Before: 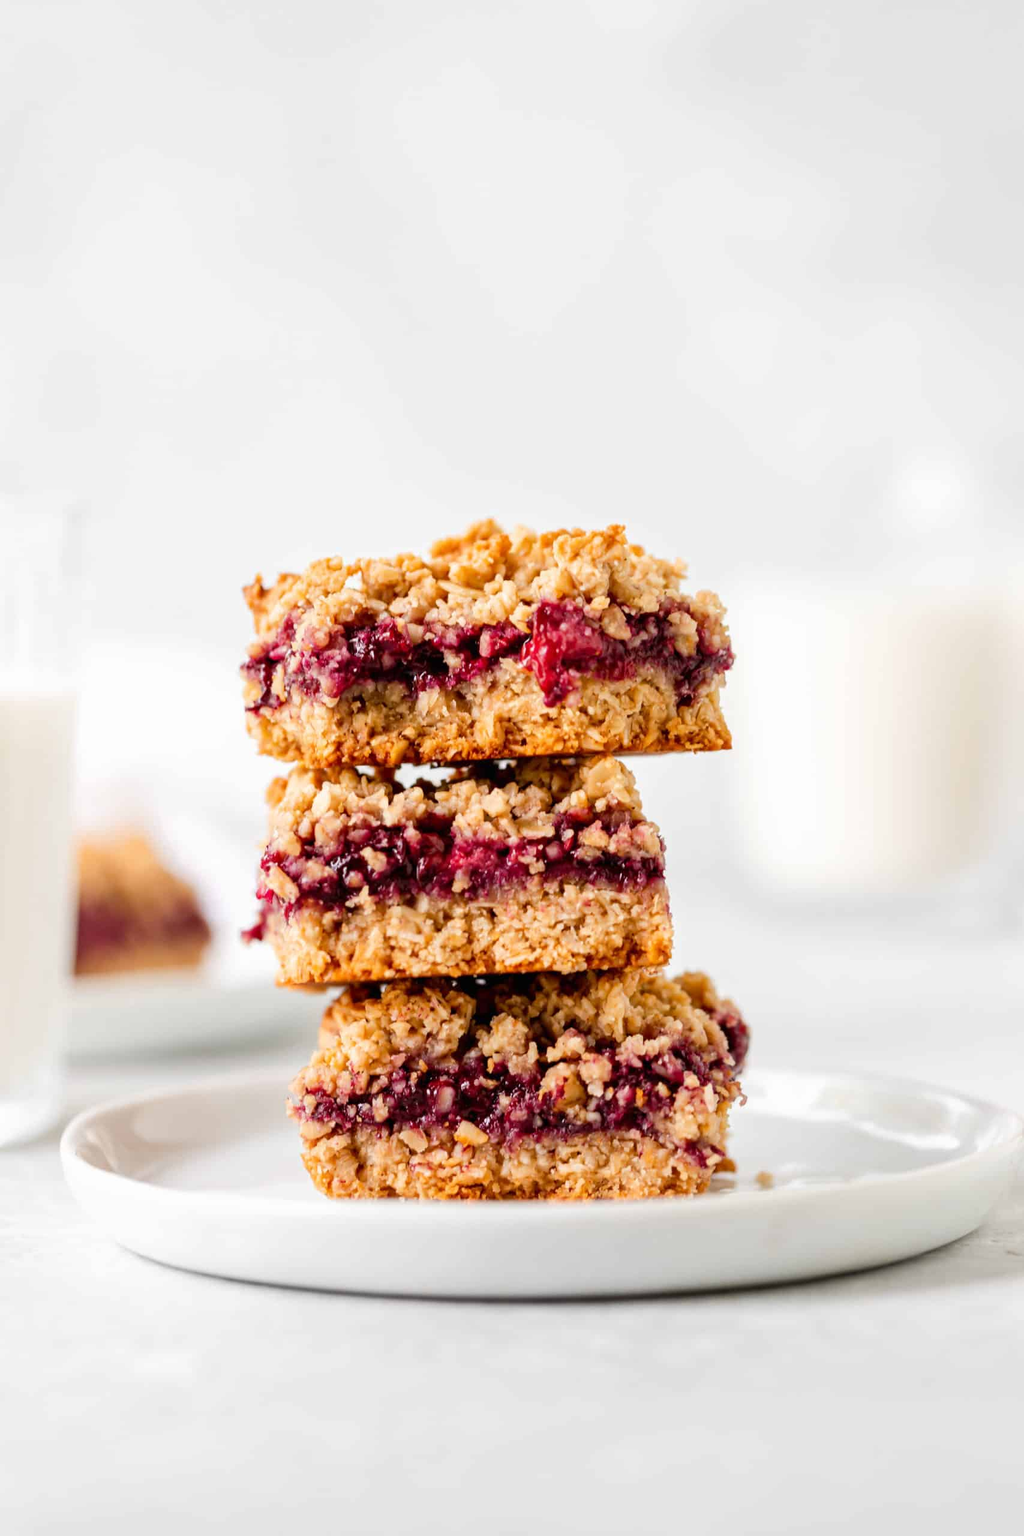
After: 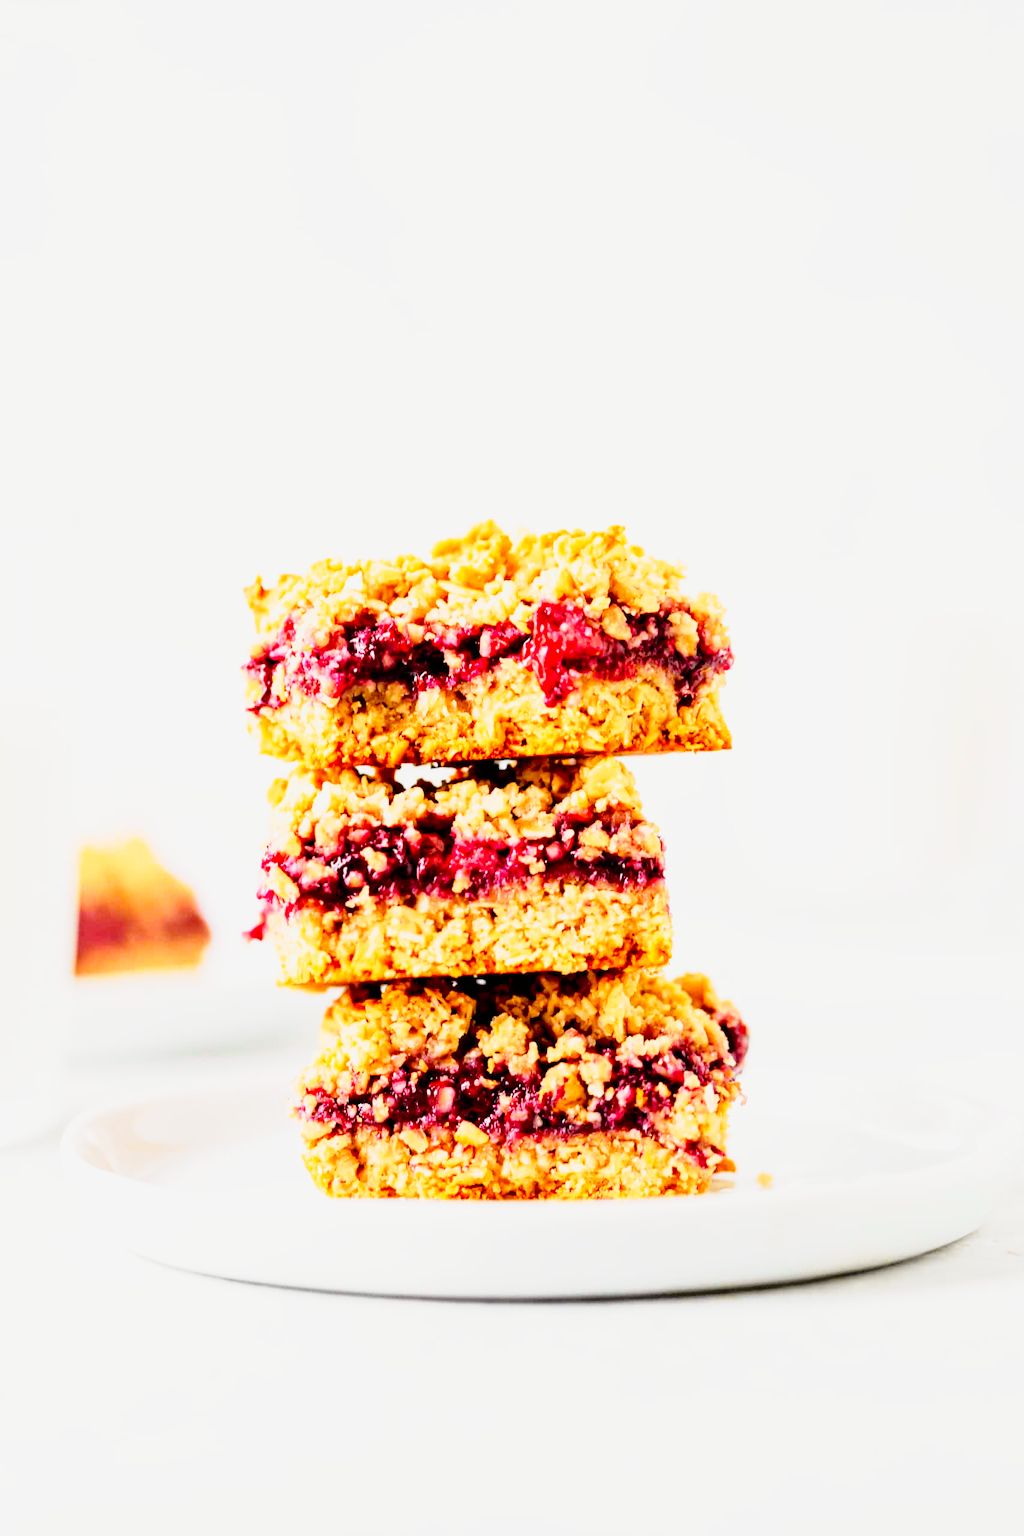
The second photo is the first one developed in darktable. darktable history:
base curve: curves: ch0 [(0, 0) (0.005, 0.002) (0.15, 0.3) (0.4, 0.7) (0.75, 0.95) (1, 1)], preserve colors none
tone curve: curves: ch0 [(0, 0) (0.168, 0.142) (0.359, 0.44) (0.469, 0.544) (0.634, 0.722) (0.858, 0.903) (1, 0.968)]; ch1 [(0, 0) (0.437, 0.453) (0.472, 0.47) (0.502, 0.502) (0.54, 0.534) (0.57, 0.592) (0.618, 0.66) (0.699, 0.749) (0.859, 0.919) (1, 1)]; ch2 [(0, 0) (0.33, 0.301) (0.421, 0.443) (0.476, 0.498) (0.505, 0.503) (0.547, 0.557) (0.586, 0.634) (0.608, 0.676) (1, 1)], color space Lab, independent channels, preserve colors none
